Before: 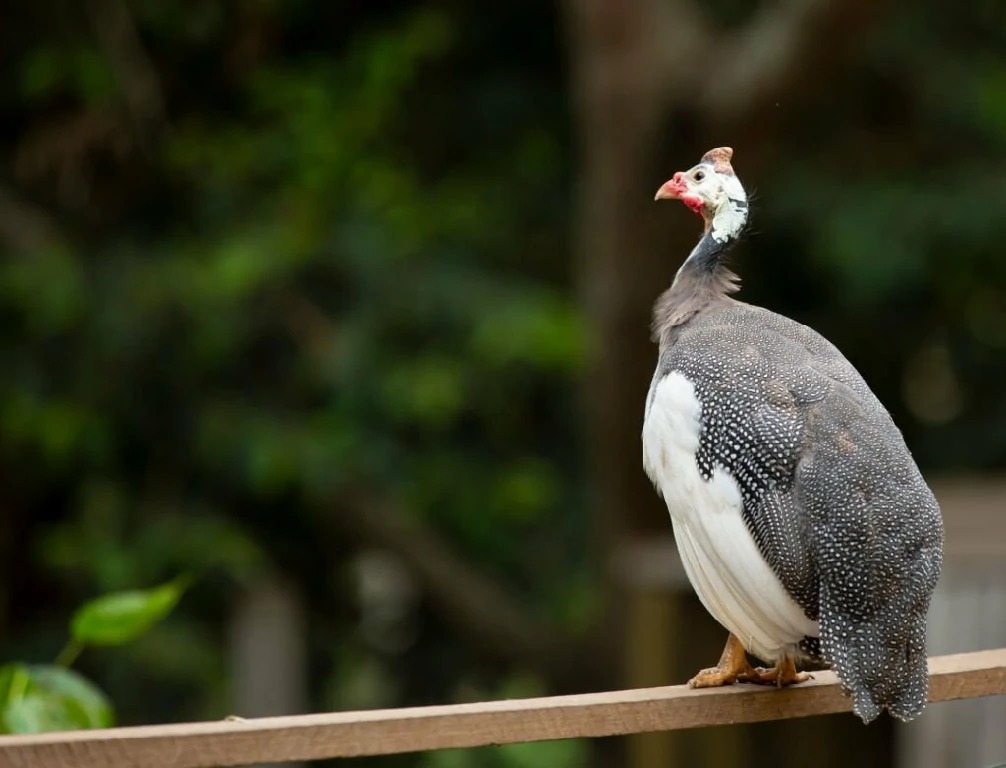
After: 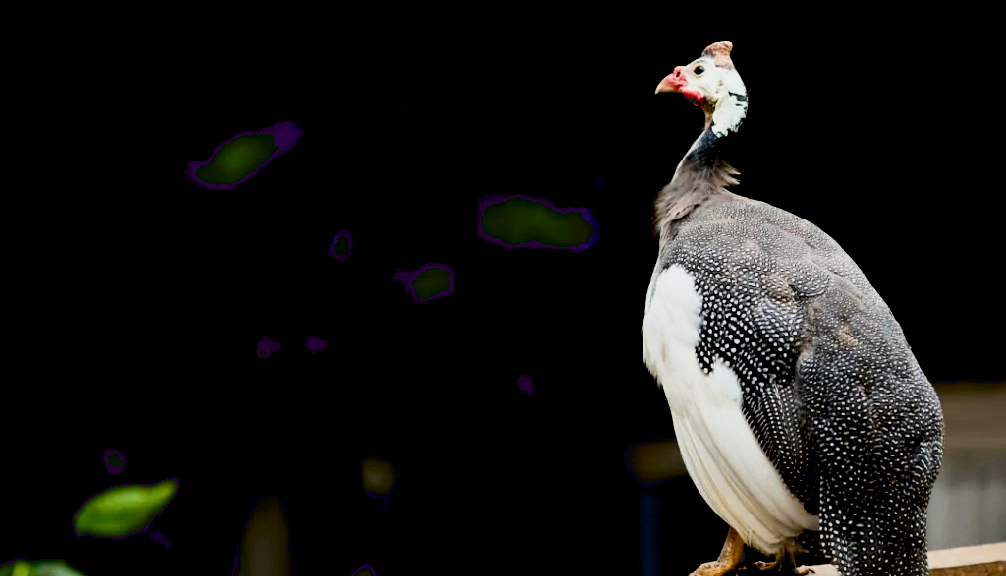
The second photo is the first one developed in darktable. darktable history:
crop: top 13.819%, bottom 11.169%
contrast brightness saturation: contrast 0.28
filmic rgb: white relative exposure 3.8 EV, hardness 4.35
exposure: black level correction 0.047, exposure 0.013 EV, compensate highlight preservation false
